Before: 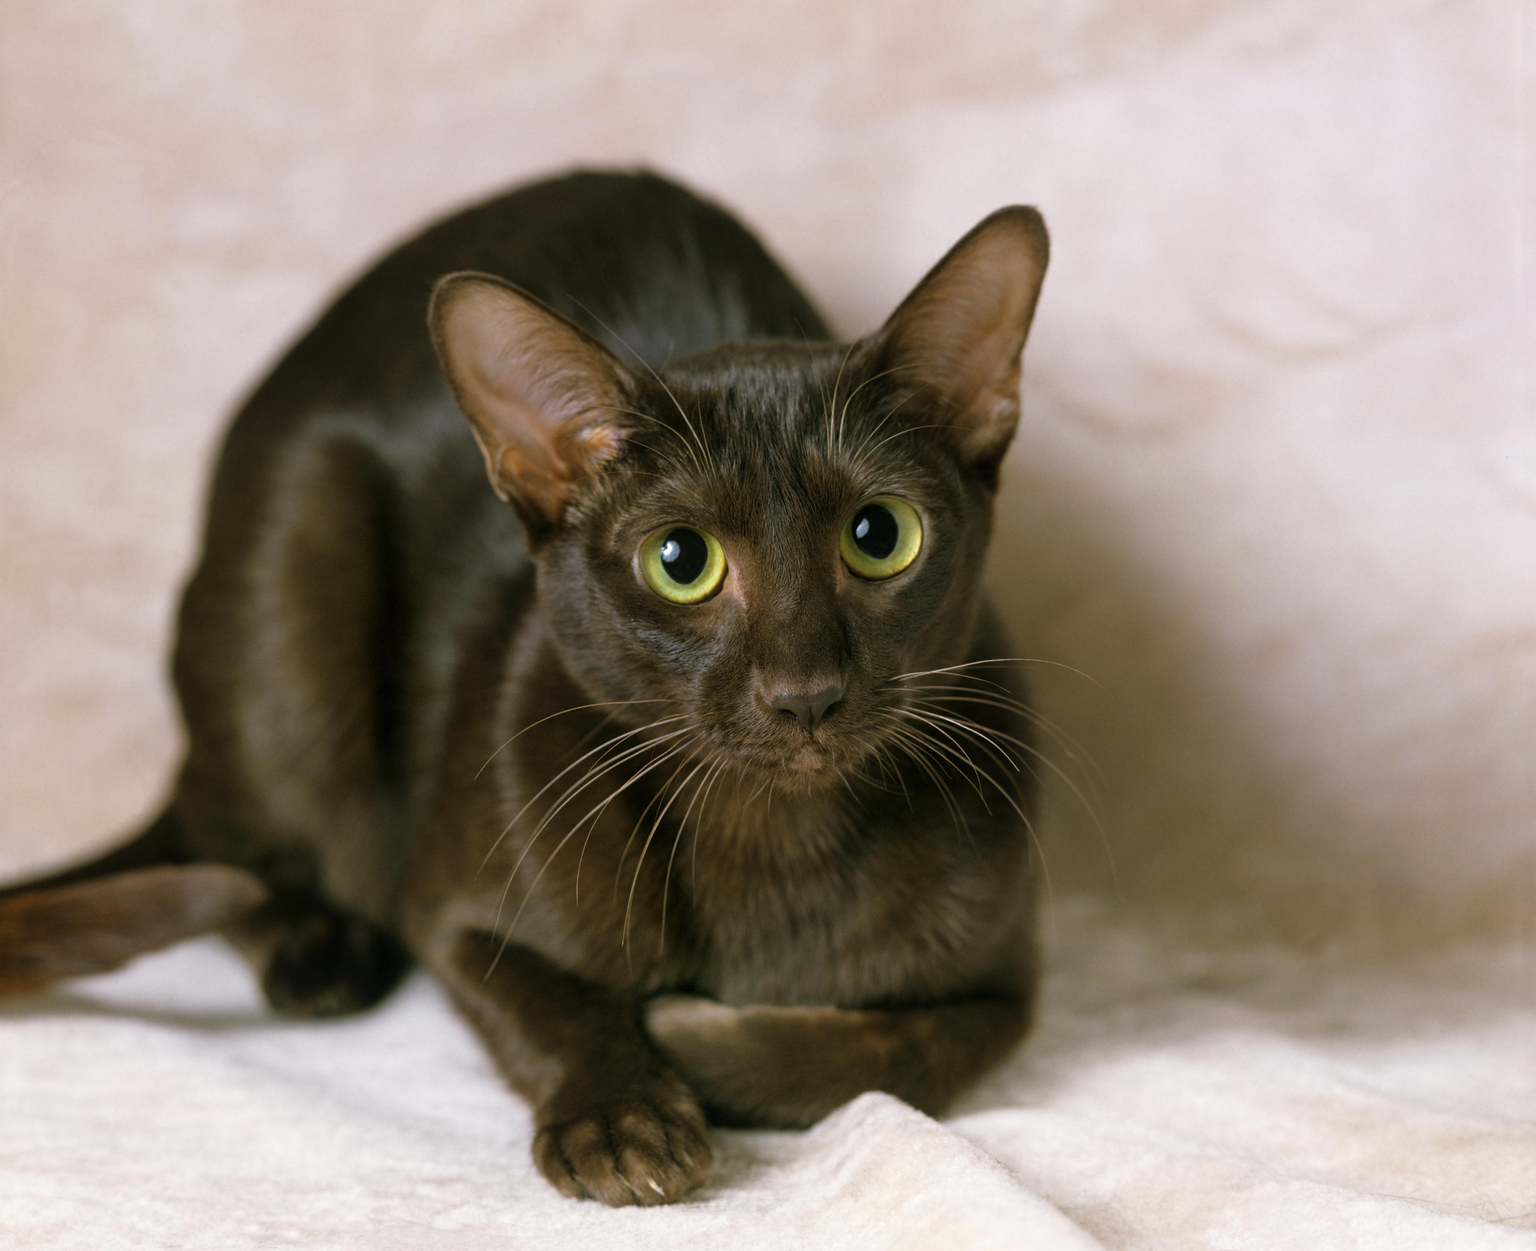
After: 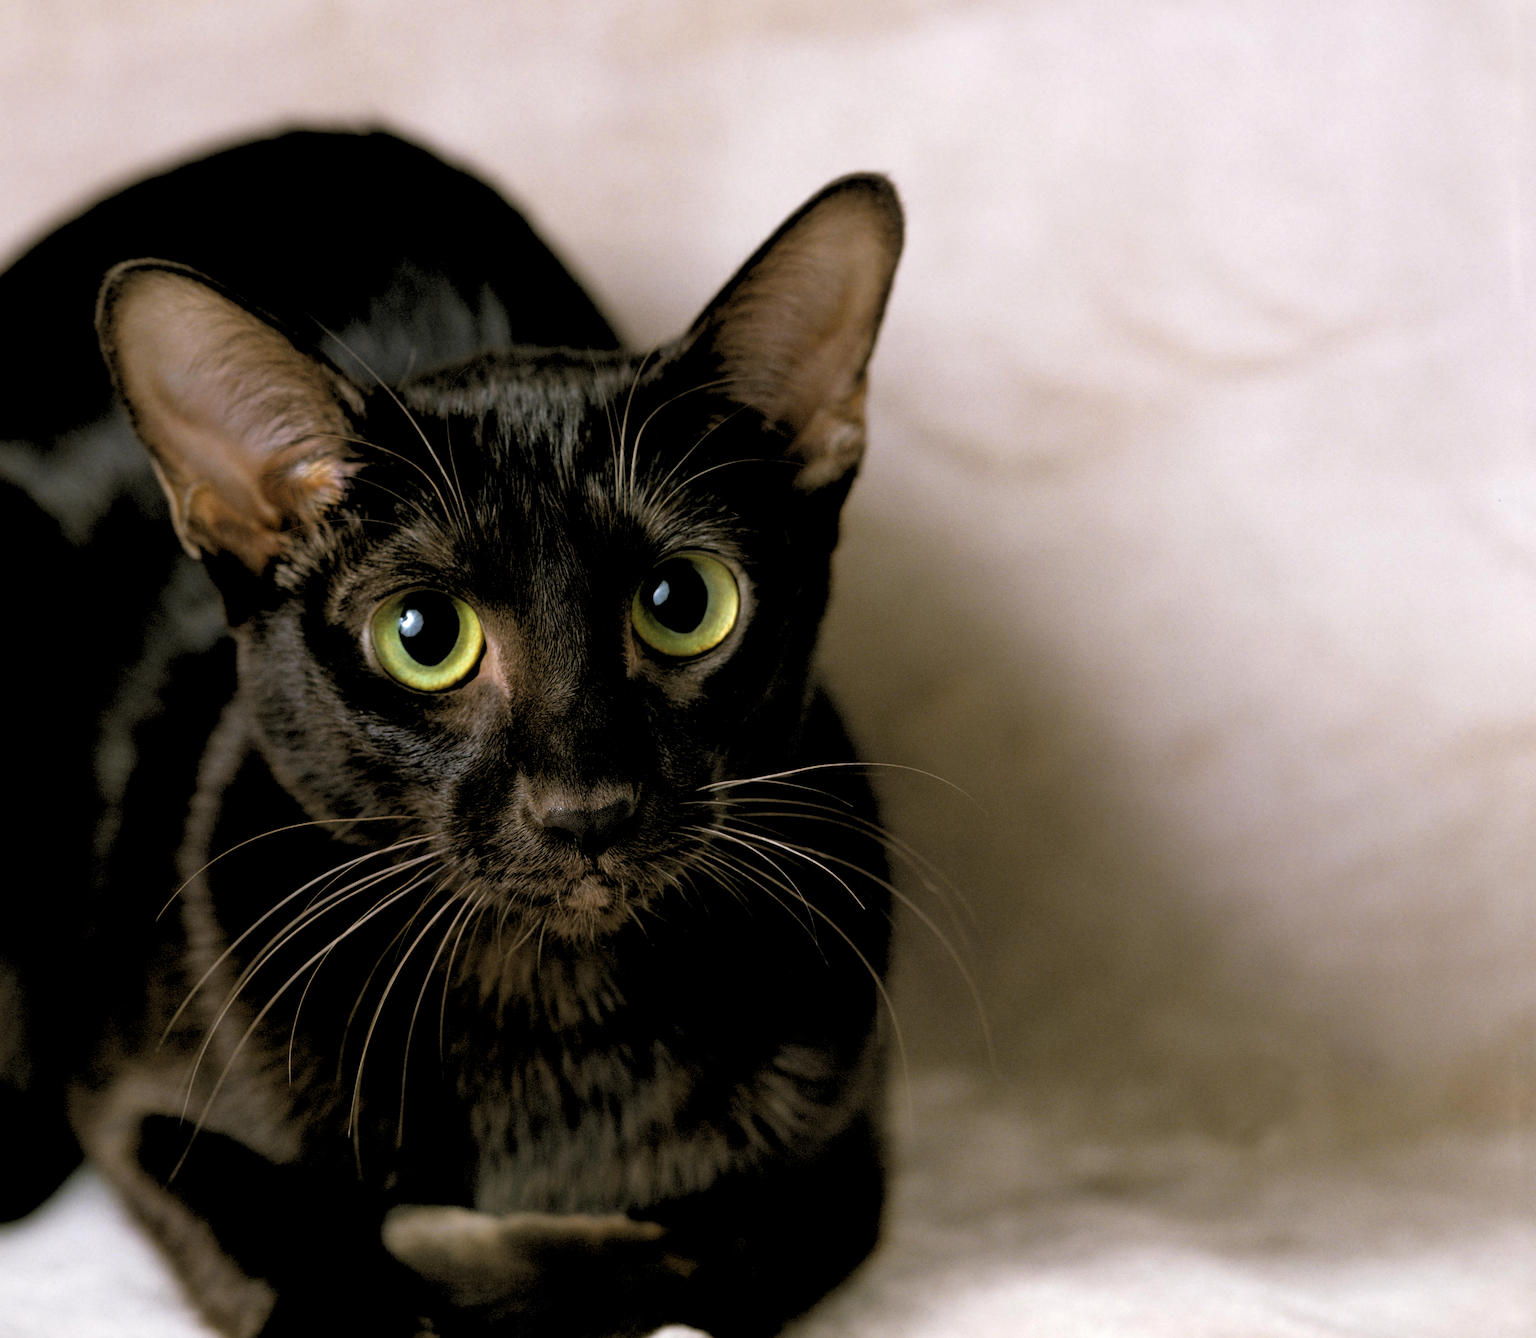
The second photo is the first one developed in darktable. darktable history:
crop: left 23.095%, top 5.827%, bottom 11.854%
rgb levels: levels [[0.034, 0.472, 0.904], [0, 0.5, 1], [0, 0.5, 1]]
